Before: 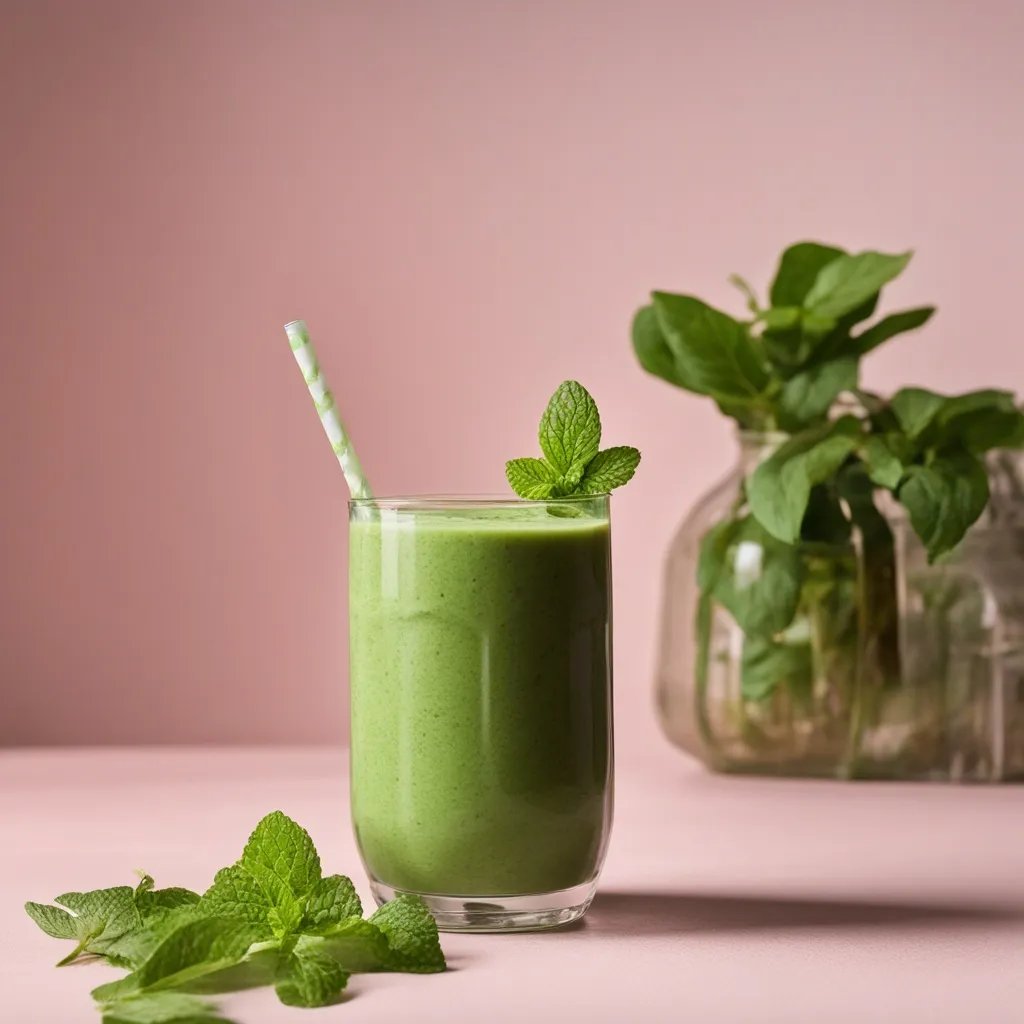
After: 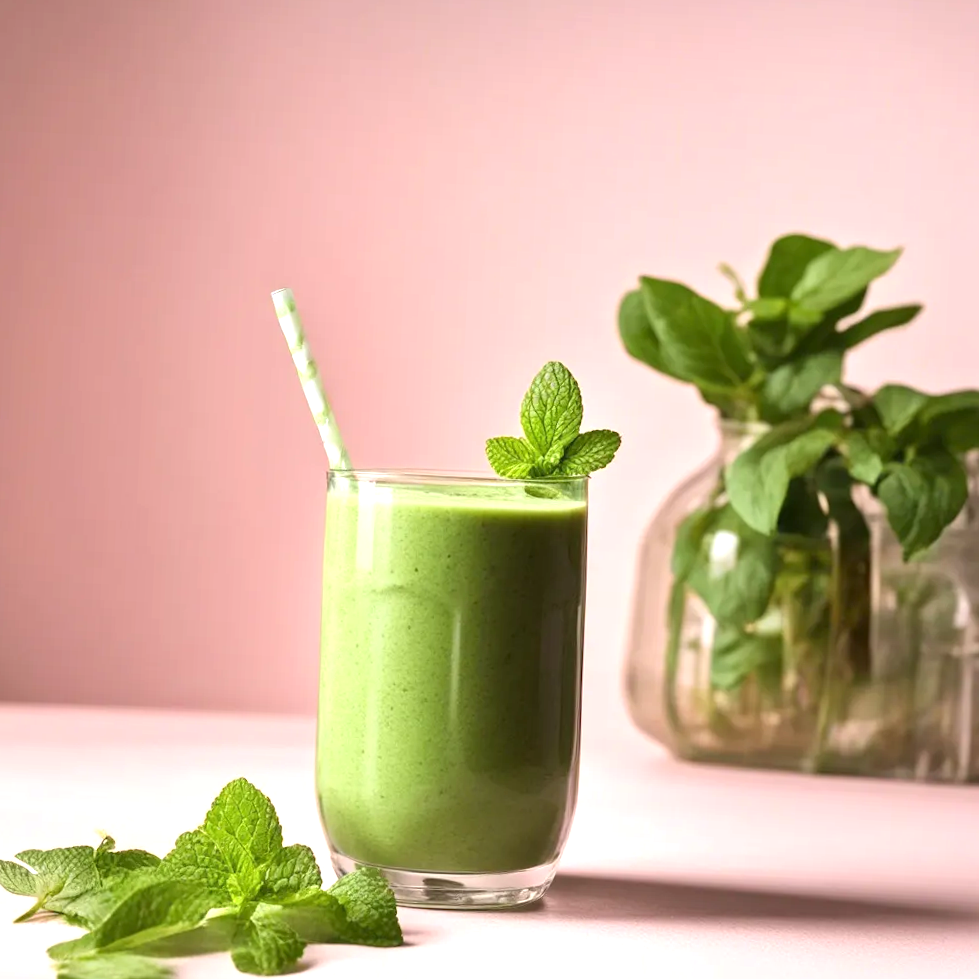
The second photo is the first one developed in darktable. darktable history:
exposure: exposure 0.757 EV, compensate exposure bias true, compensate highlight preservation false
crop and rotate: angle -2.68°
